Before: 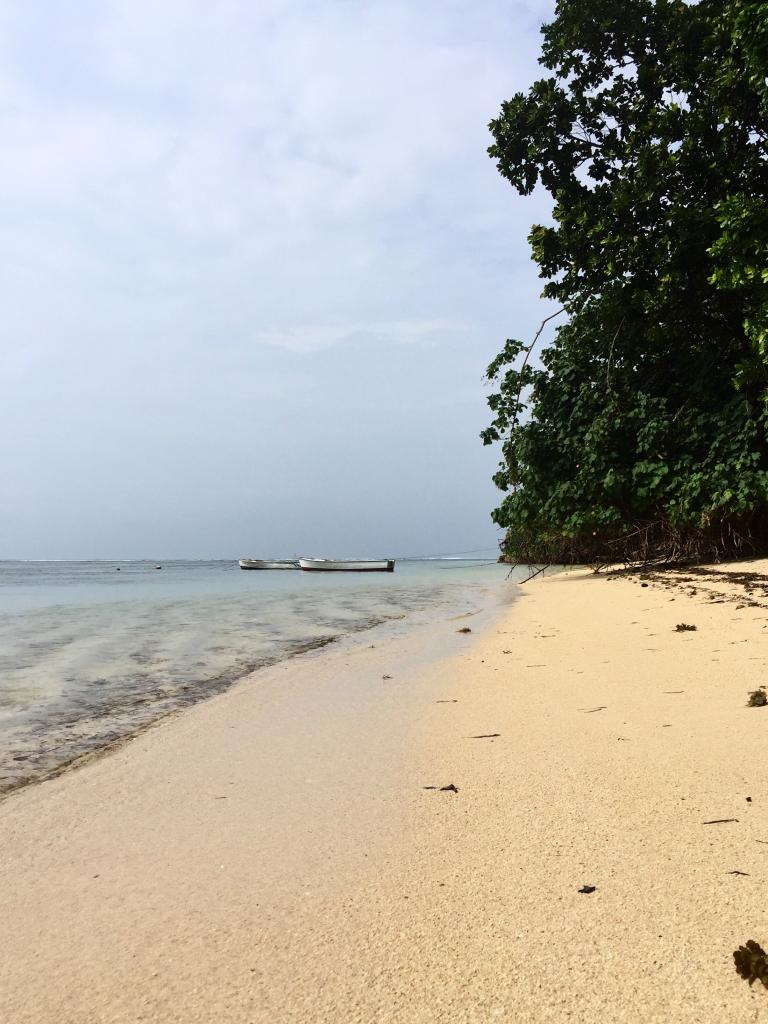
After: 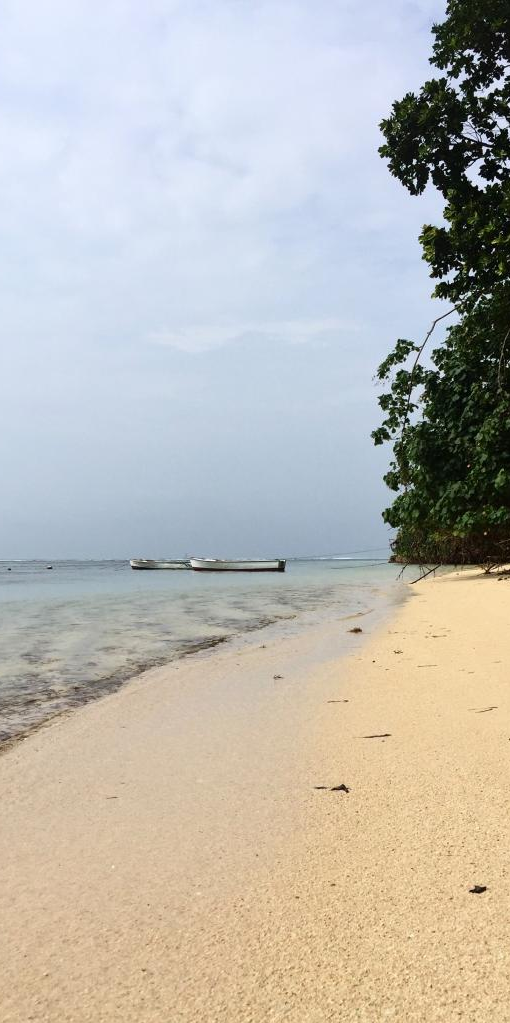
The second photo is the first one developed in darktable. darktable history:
crop and rotate: left 14.319%, right 19.153%
